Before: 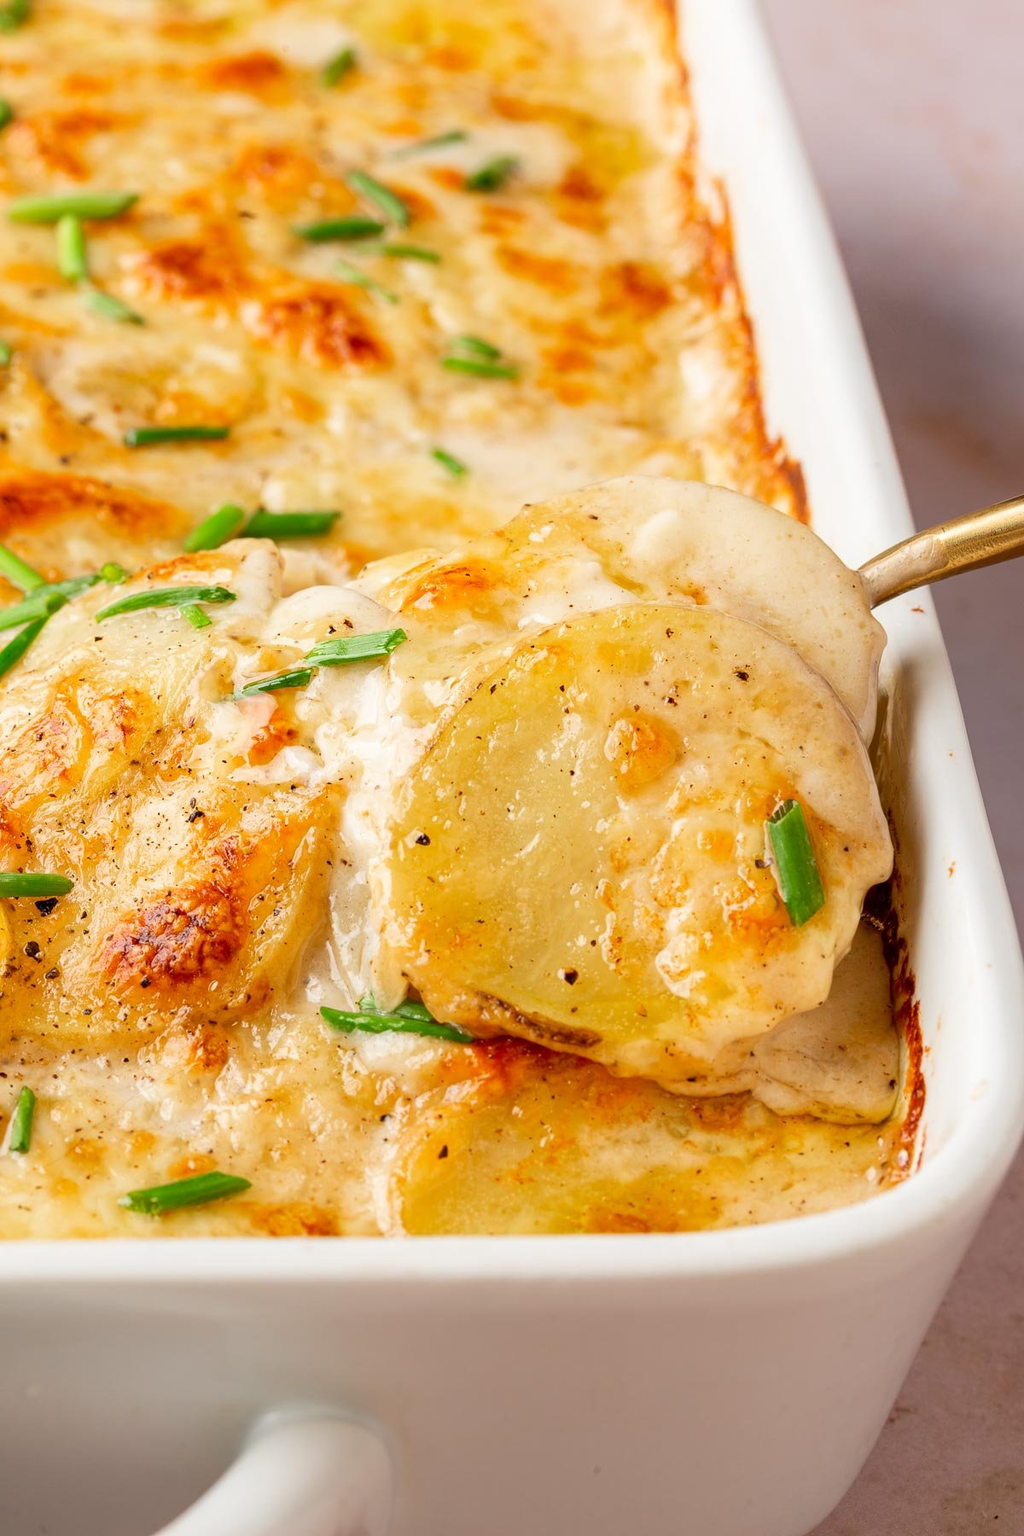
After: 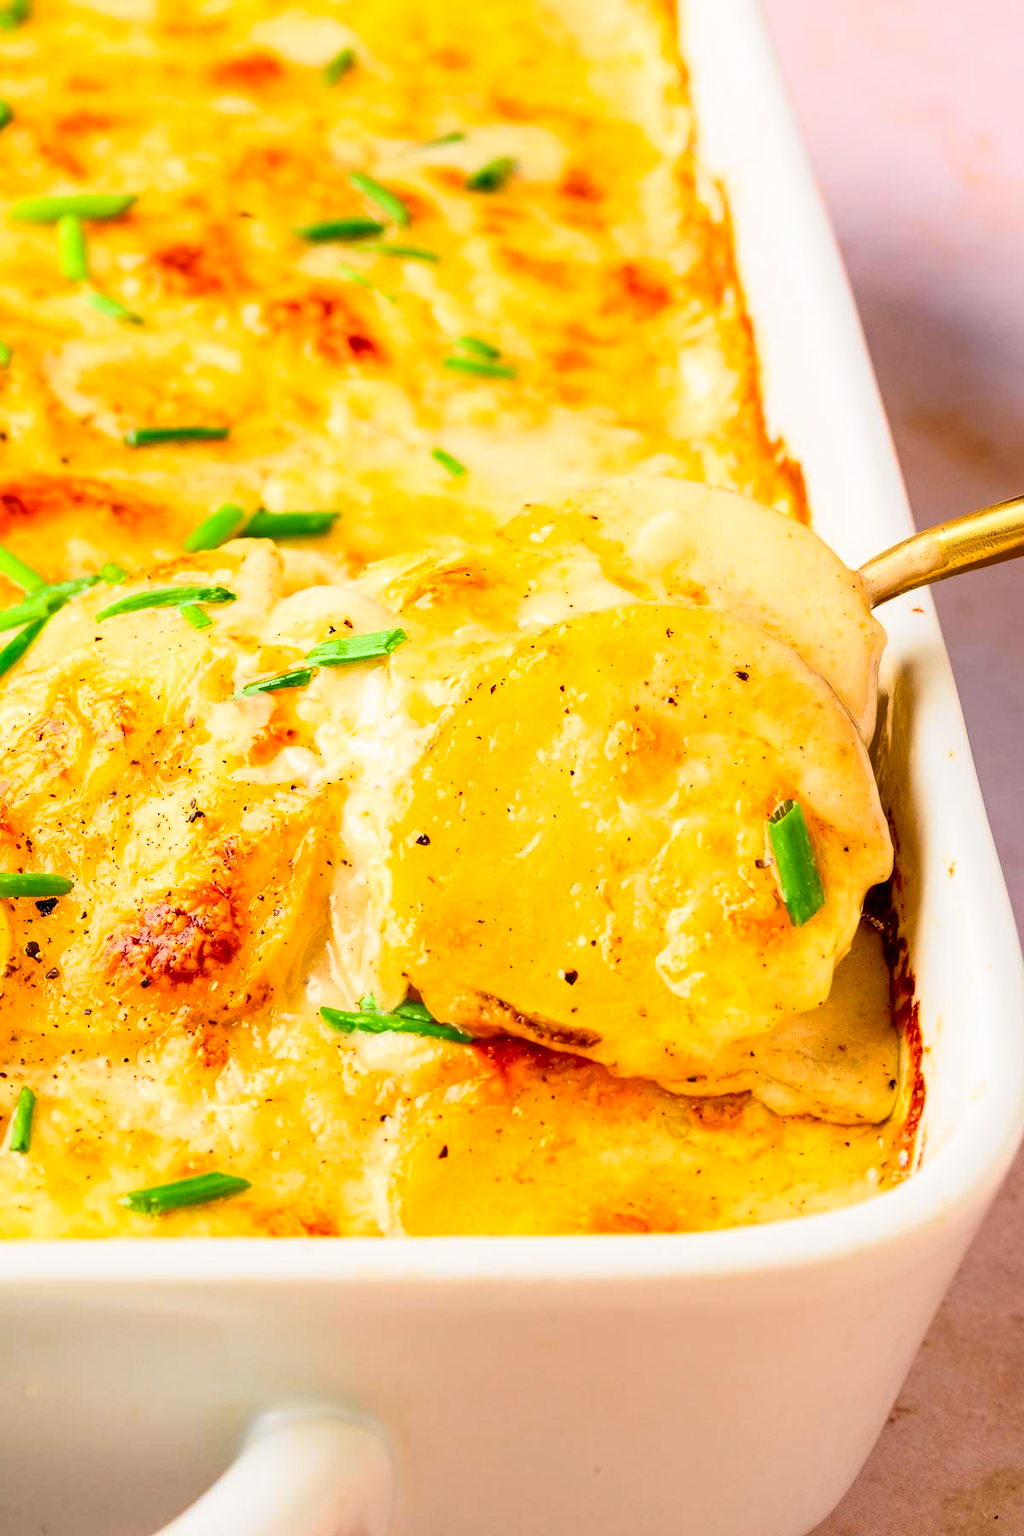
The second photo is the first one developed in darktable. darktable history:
tone curve: curves: ch0 [(0, 0) (0.055, 0.05) (0.258, 0.287) (0.434, 0.526) (0.517, 0.648) (0.745, 0.874) (1, 1)]; ch1 [(0, 0) (0.346, 0.307) (0.418, 0.383) (0.46, 0.439) (0.482, 0.493) (0.502, 0.503) (0.517, 0.514) (0.55, 0.561) (0.588, 0.603) (0.646, 0.688) (1, 1)]; ch2 [(0, 0) (0.346, 0.34) (0.431, 0.45) (0.485, 0.499) (0.5, 0.503) (0.527, 0.525) (0.545, 0.562) (0.679, 0.706) (1, 1)], color space Lab, independent channels, preserve colors none
color balance rgb: linear chroma grading › global chroma 10%, perceptual saturation grading › global saturation 30%, global vibrance 10%
